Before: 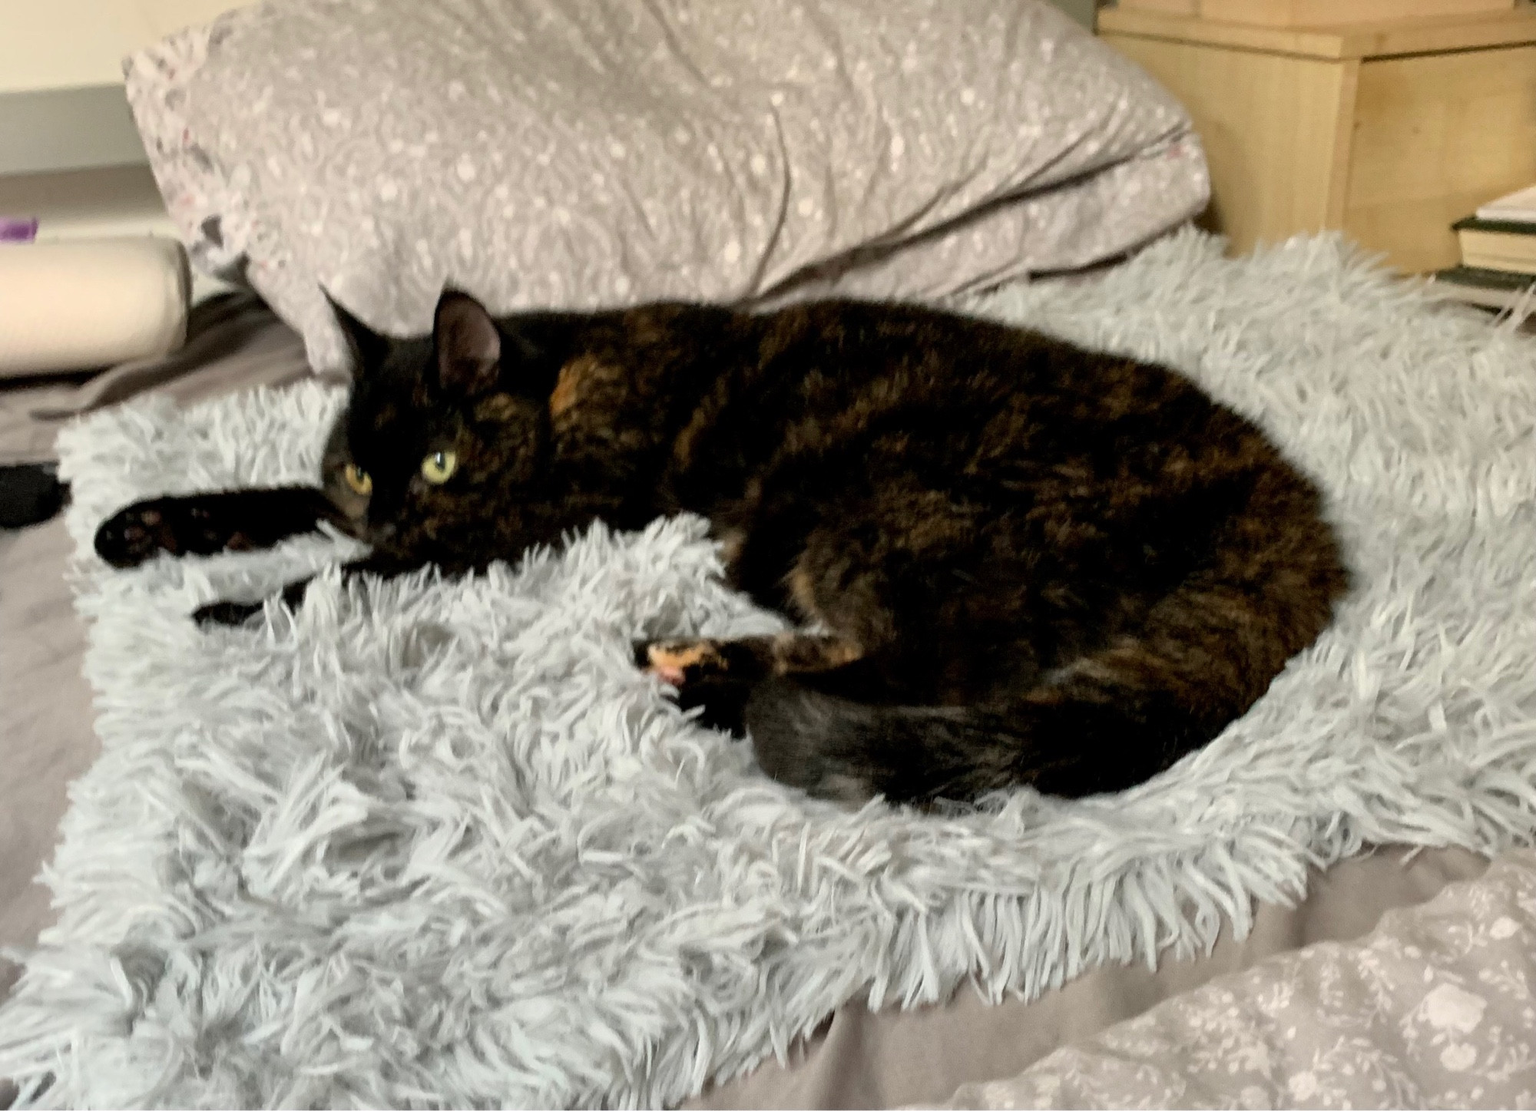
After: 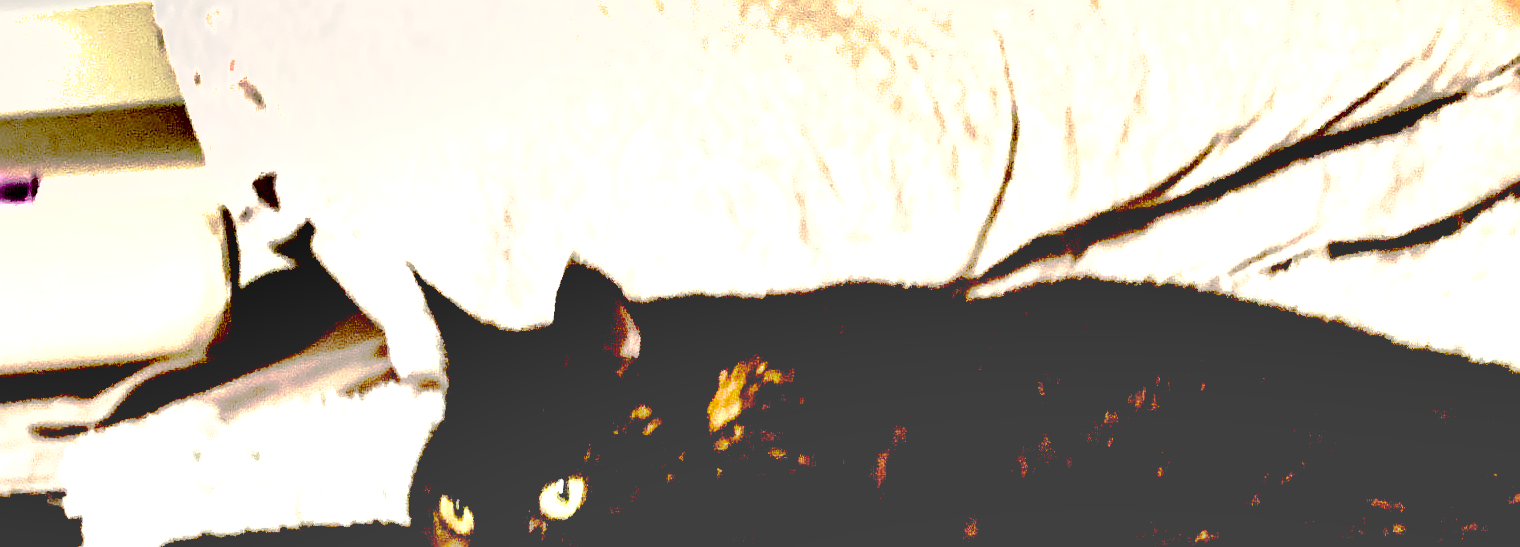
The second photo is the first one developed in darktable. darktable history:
base curve: curves: ch0 [(0.065, 0.026) (0.236, 0.358) (0.53, 0.546) (0.777, 0.841) (0.924, 0.992)], preserve colors none
sharpen: on, module defaults
exposure: black level correction 0, exposure 1.199 EV, compensate highlight preservation false
crop: left 0.523%, top 7.627%, right 23.466%, bottom 54.504%
color balance rgb: global offset › chroma 0.397%, global offset › hue 30.87°, perceptual saturation grading › global saturation 38.676%, perceptual saturation grading › highlights -50.004%, perceptual saturation grading › shadows 30.912%, perceptual brilliance grading › global brilliance 14.939%, perceptual brilliance grading › shadows -35.296%, global vibrance 16.431%, saturation formula JzAzBz (2021)
contrast brightness saturation: brightness 0.14
contrast equalizer: y [[0.6 ×6], [0.55 ×6], [0 ×6], [0 ×6], [0 ×6]]
shadows and highlights: radius 264.05, soften with gaussian
